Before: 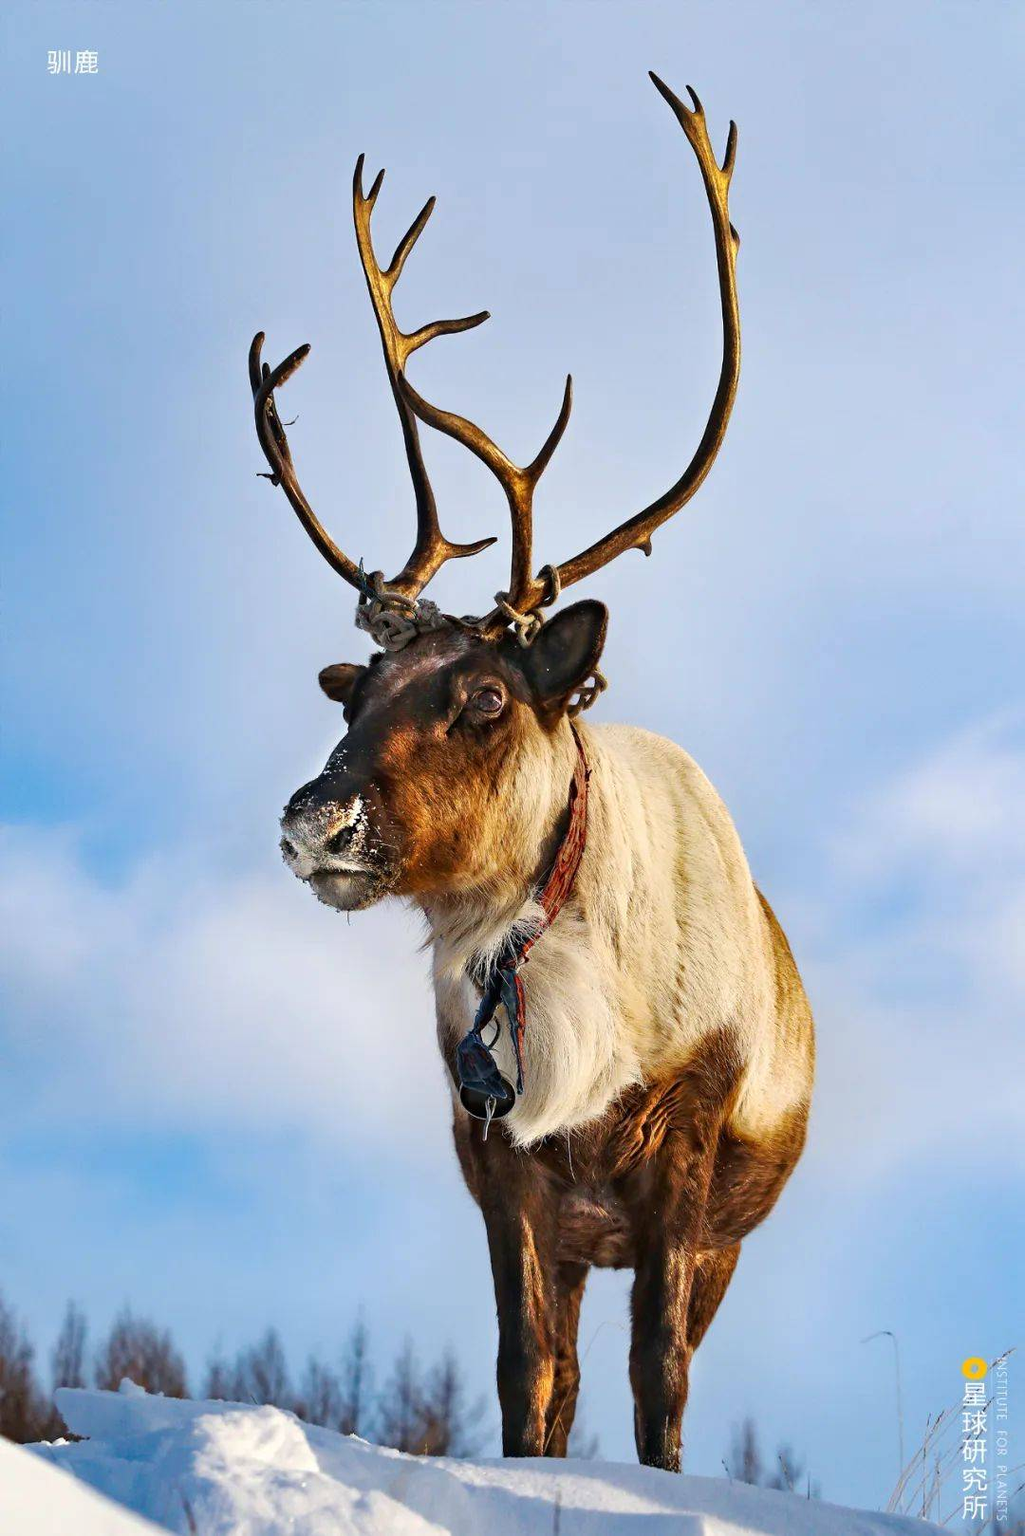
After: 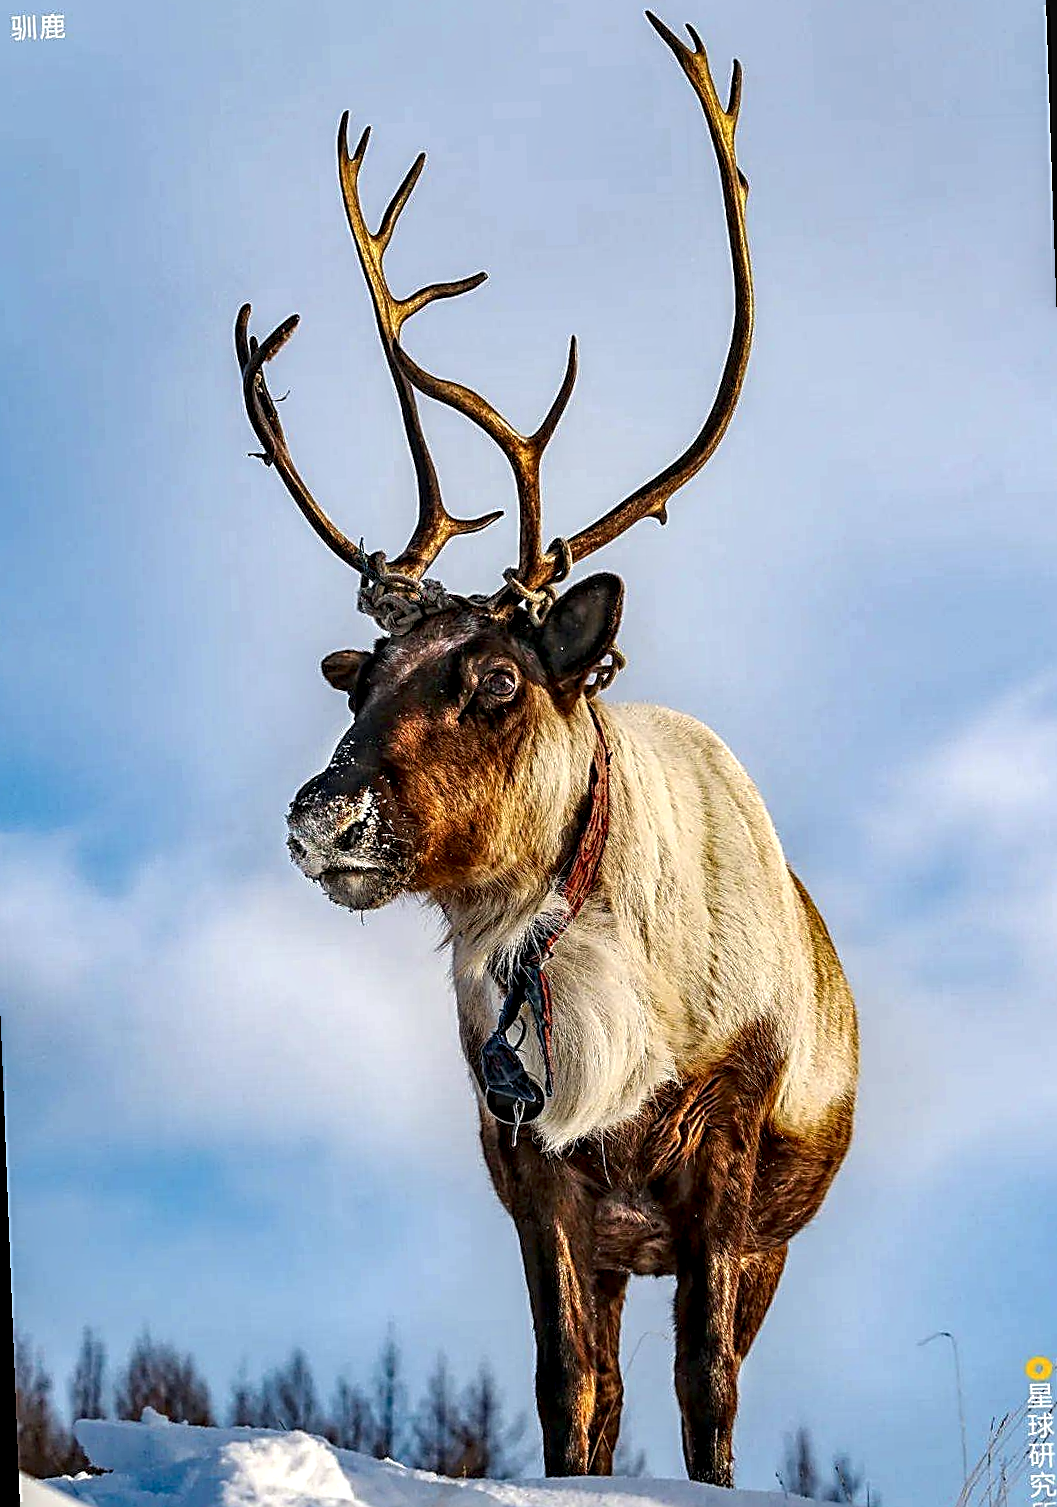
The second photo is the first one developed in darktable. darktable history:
rotate and perspective: rotation -2.12°, lens shift (vertical) 0.009, lens shift (horizontal) -0.008, automatic cropping original format, crop left 0.036, crop right 0.964, crop top 0.05, crop bottom 0.959
local contrast: detail 160%
sharpen: amount 1
